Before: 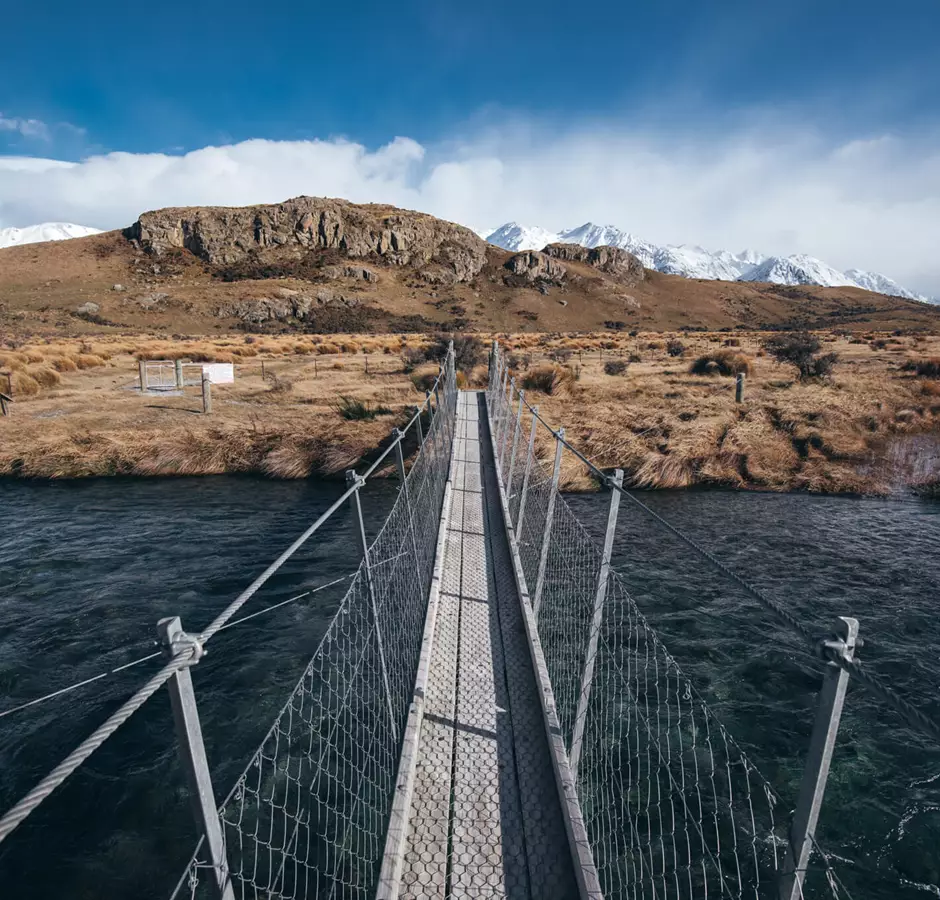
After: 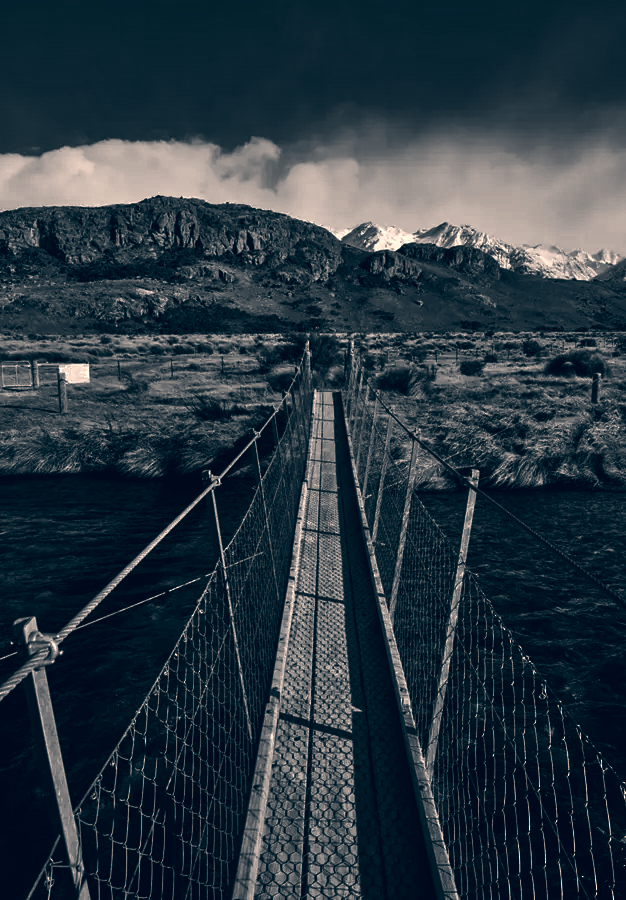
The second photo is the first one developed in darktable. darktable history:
color correction: highlights a* 10.32, highlights b* 14.66, shadows a* -9.59, shadows b* -15.02
contrast brightness saturation: contrast 0.02, brightness -1, saturation -1
tone equalizer: -7 EV 0.15 EV, -6 EV 0.6 EV, -5 EV 1.15 EV, -4 EV 1.33 EV, -3 EV 1.15 EV, -2 EV 0.6 EV, -1 EV 0.15 EV, mask exposure compensation -0.5 EV
crop: left 15.419%, right 17.914%
